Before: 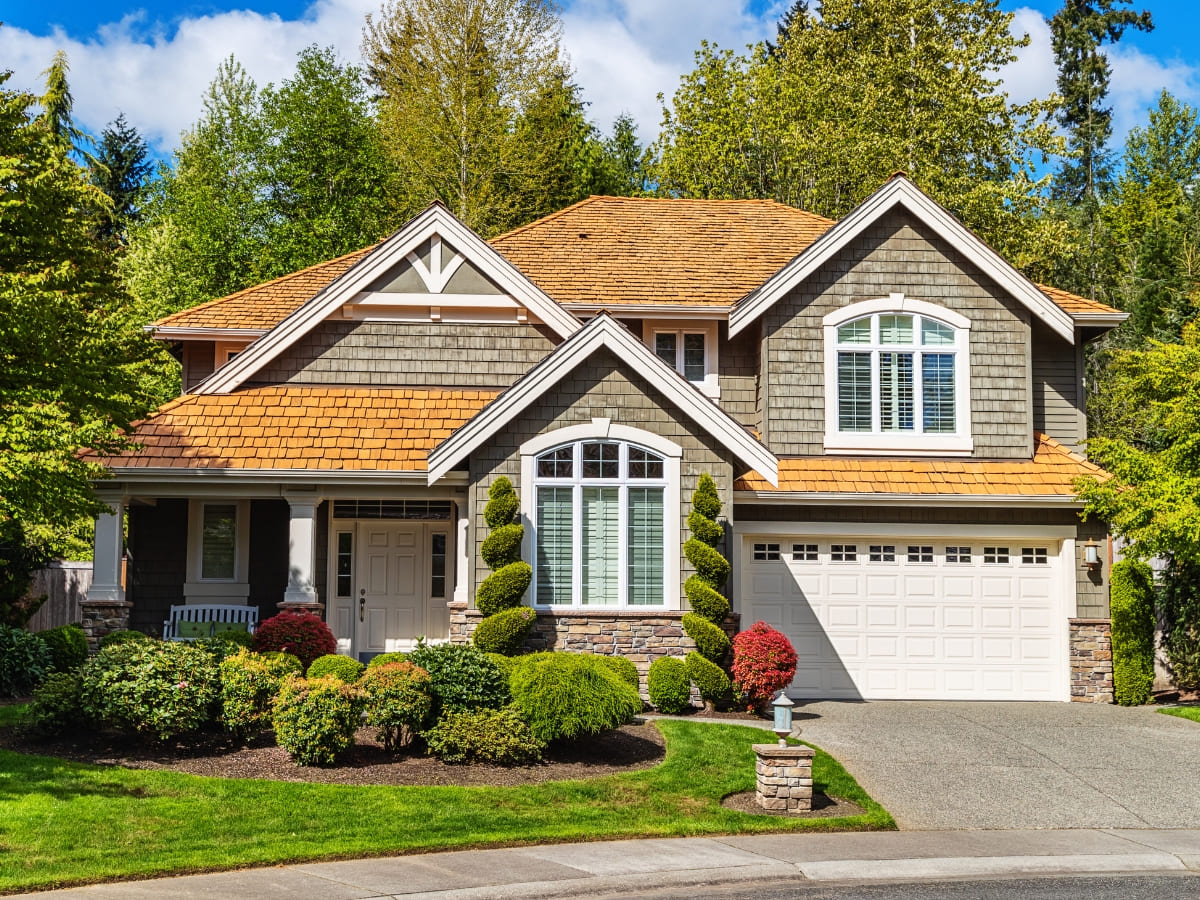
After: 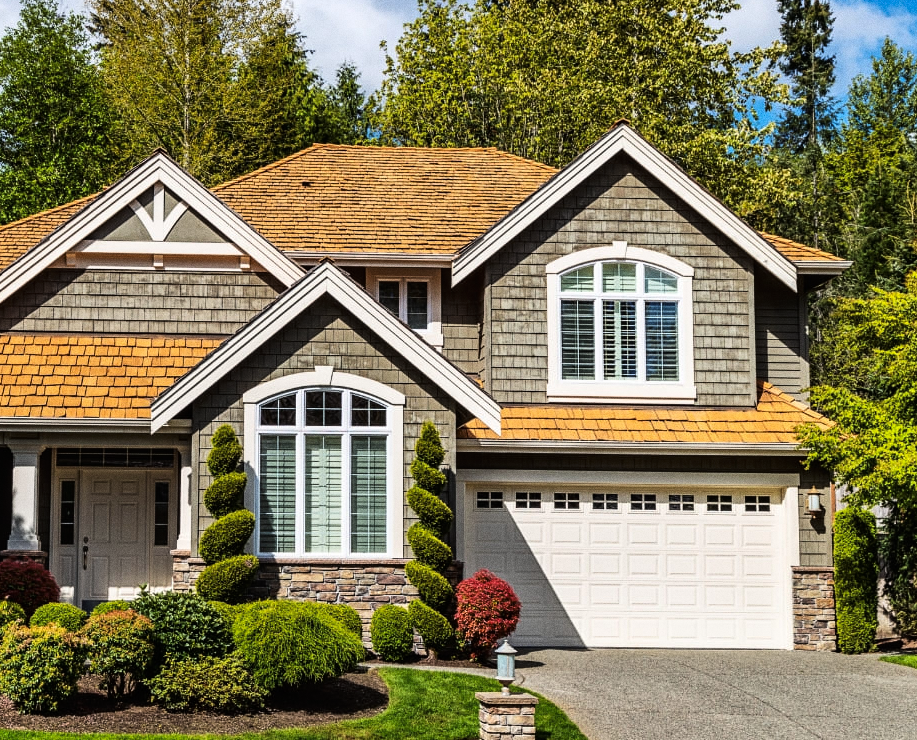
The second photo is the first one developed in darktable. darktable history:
crop: left 23.095%, top 5.827%, bottom 11.854%
tone curve: curves: ch0 [(0, 0) (0.153, 0.06) (1, 1)], color space Lab, linked channels, preserve colors none
contrast brightness saturation: contrast 0.1, brightness 0.03, saturation 0.09
grain: coarseness 0.47 ISO
